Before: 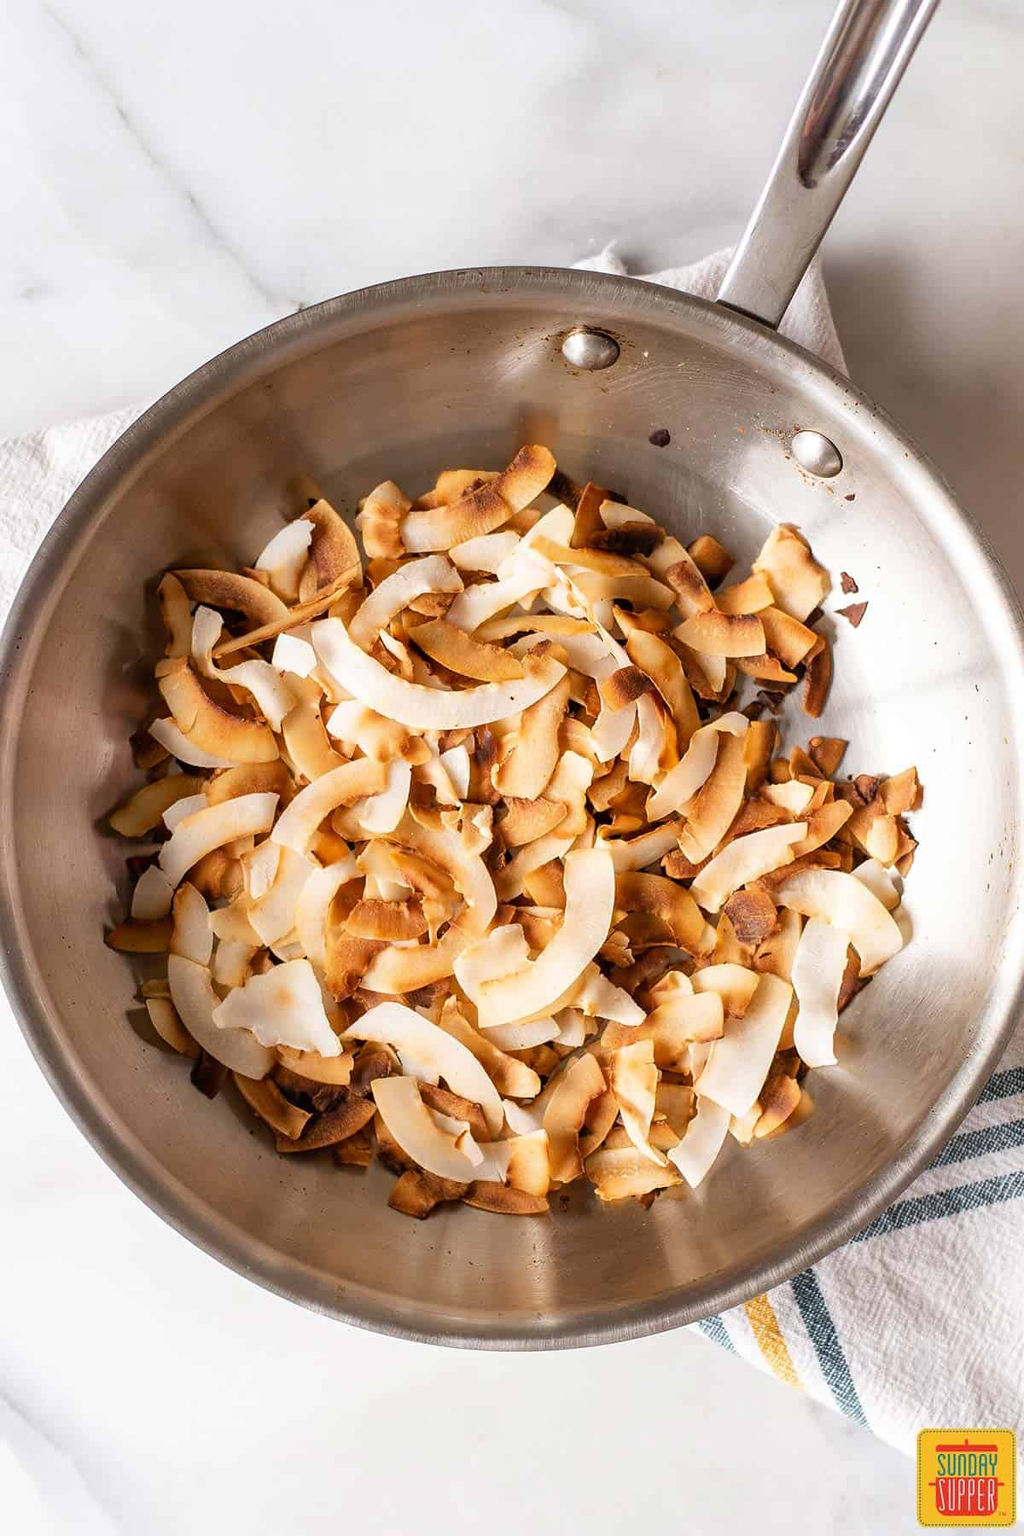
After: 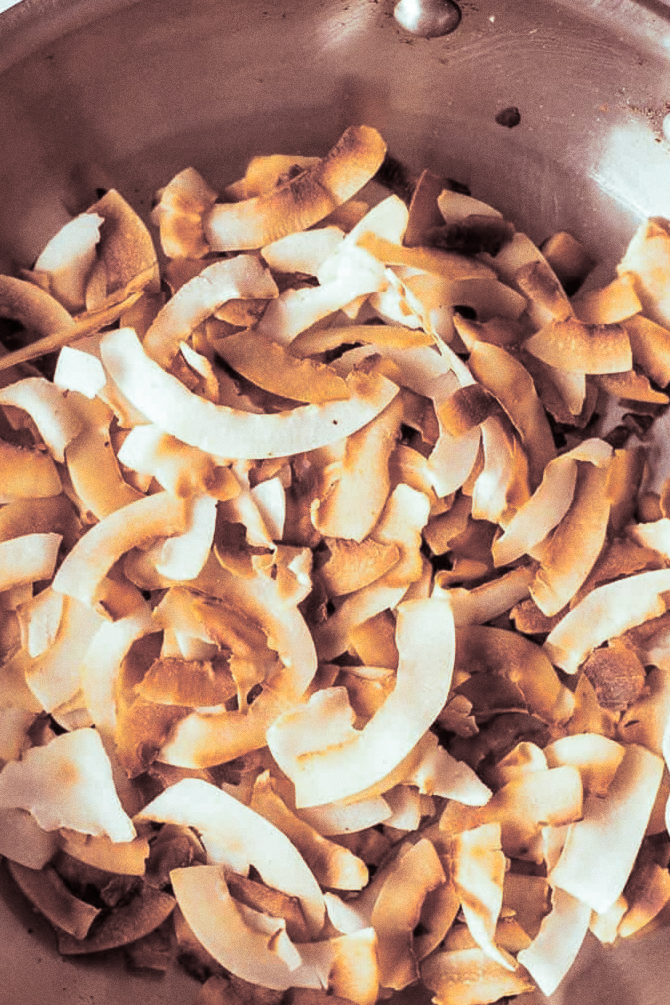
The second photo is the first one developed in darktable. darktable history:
split-toning: shadows › saturation 0.3, highlights › hue 180°, highlights › saturation 0.3, compress 0%
grain: coarseness 0.47 ISO
tone equalizer: on, module defaults
lowpass: radius 0.5, unbound 0
crop and rotate: left 22.13%, top 22.054%, right 22.026%, bottom 22.102%
